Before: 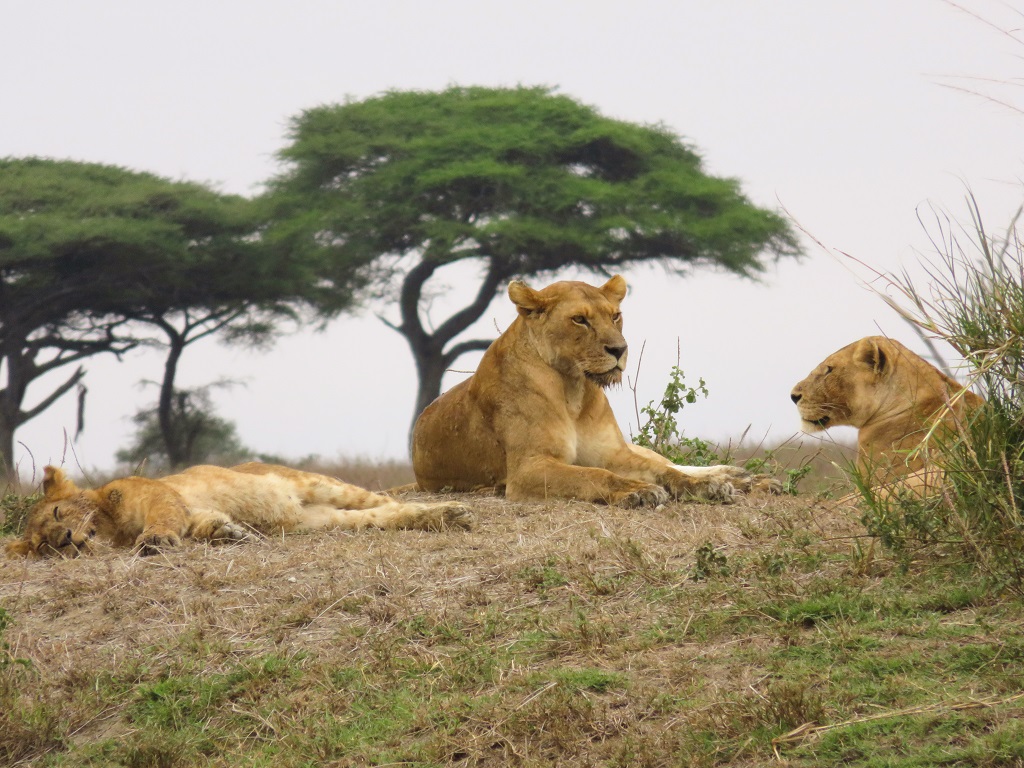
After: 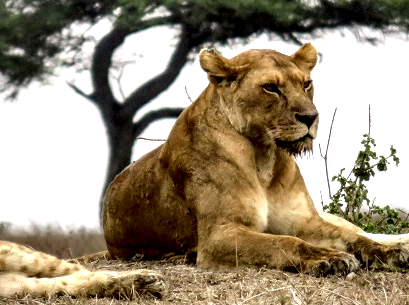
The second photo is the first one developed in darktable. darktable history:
crop: left 30.197%, top 30.285%, right 29.835%, bottom 29.916%
local contrast: shadows 161%, detail 227%
